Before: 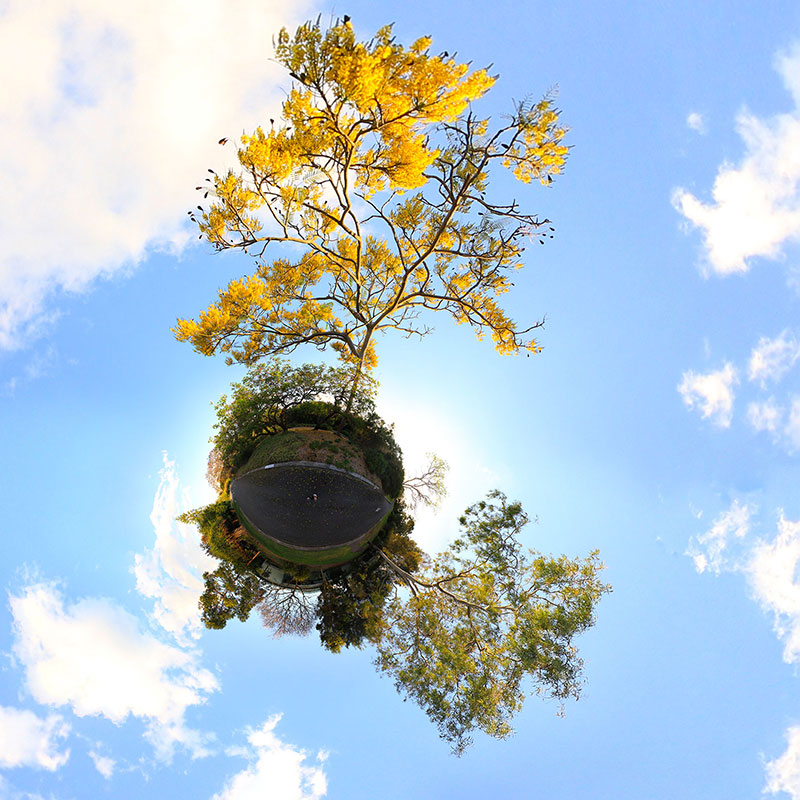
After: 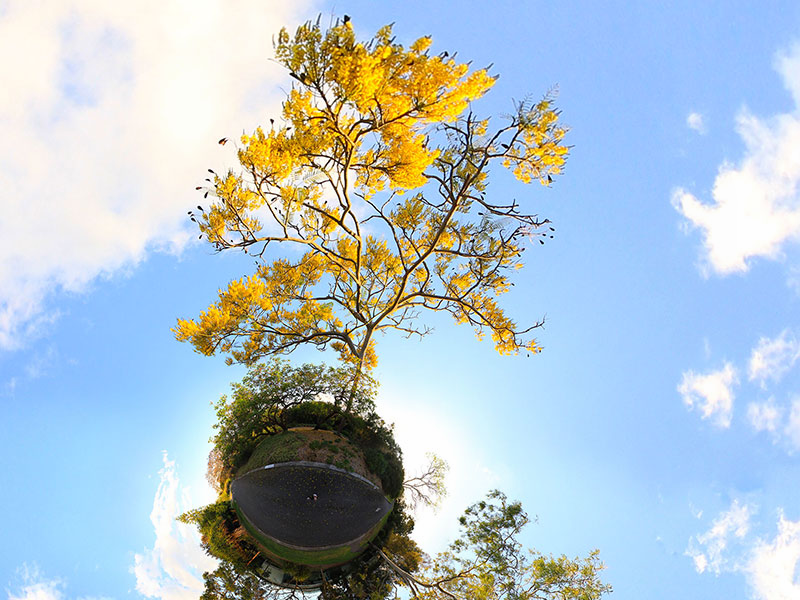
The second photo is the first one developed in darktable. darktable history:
crop: bottom 24.976%
local contrast: mode bilateral grid, contrast 99, coarseness 100, detail 95%, midtone range 0.2
